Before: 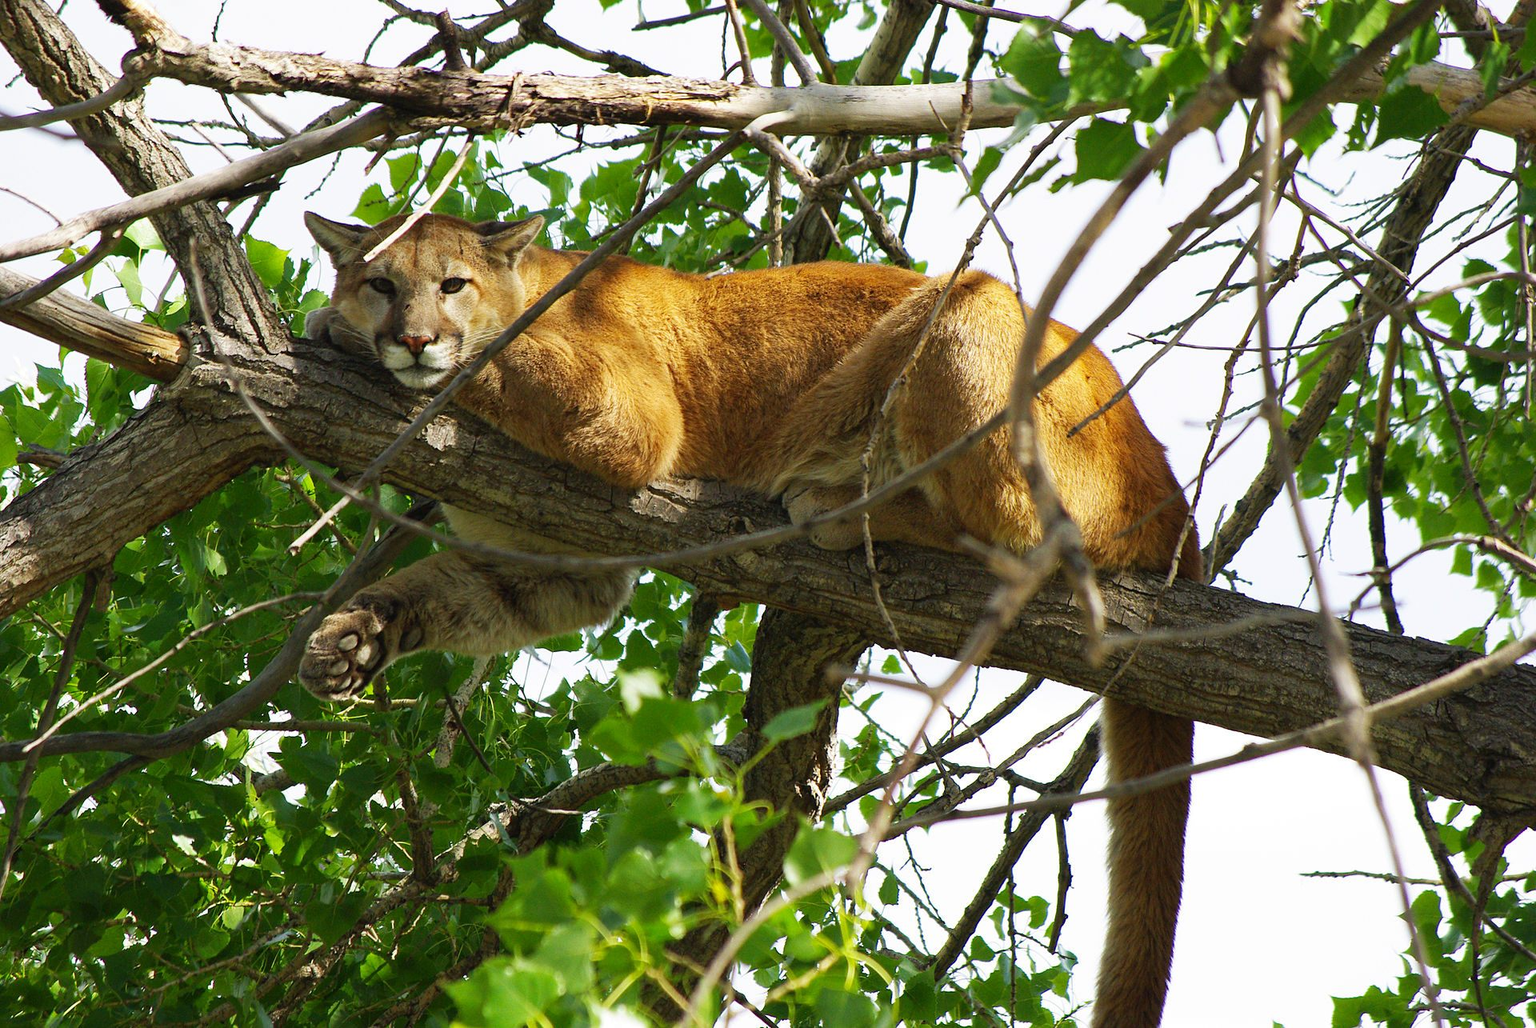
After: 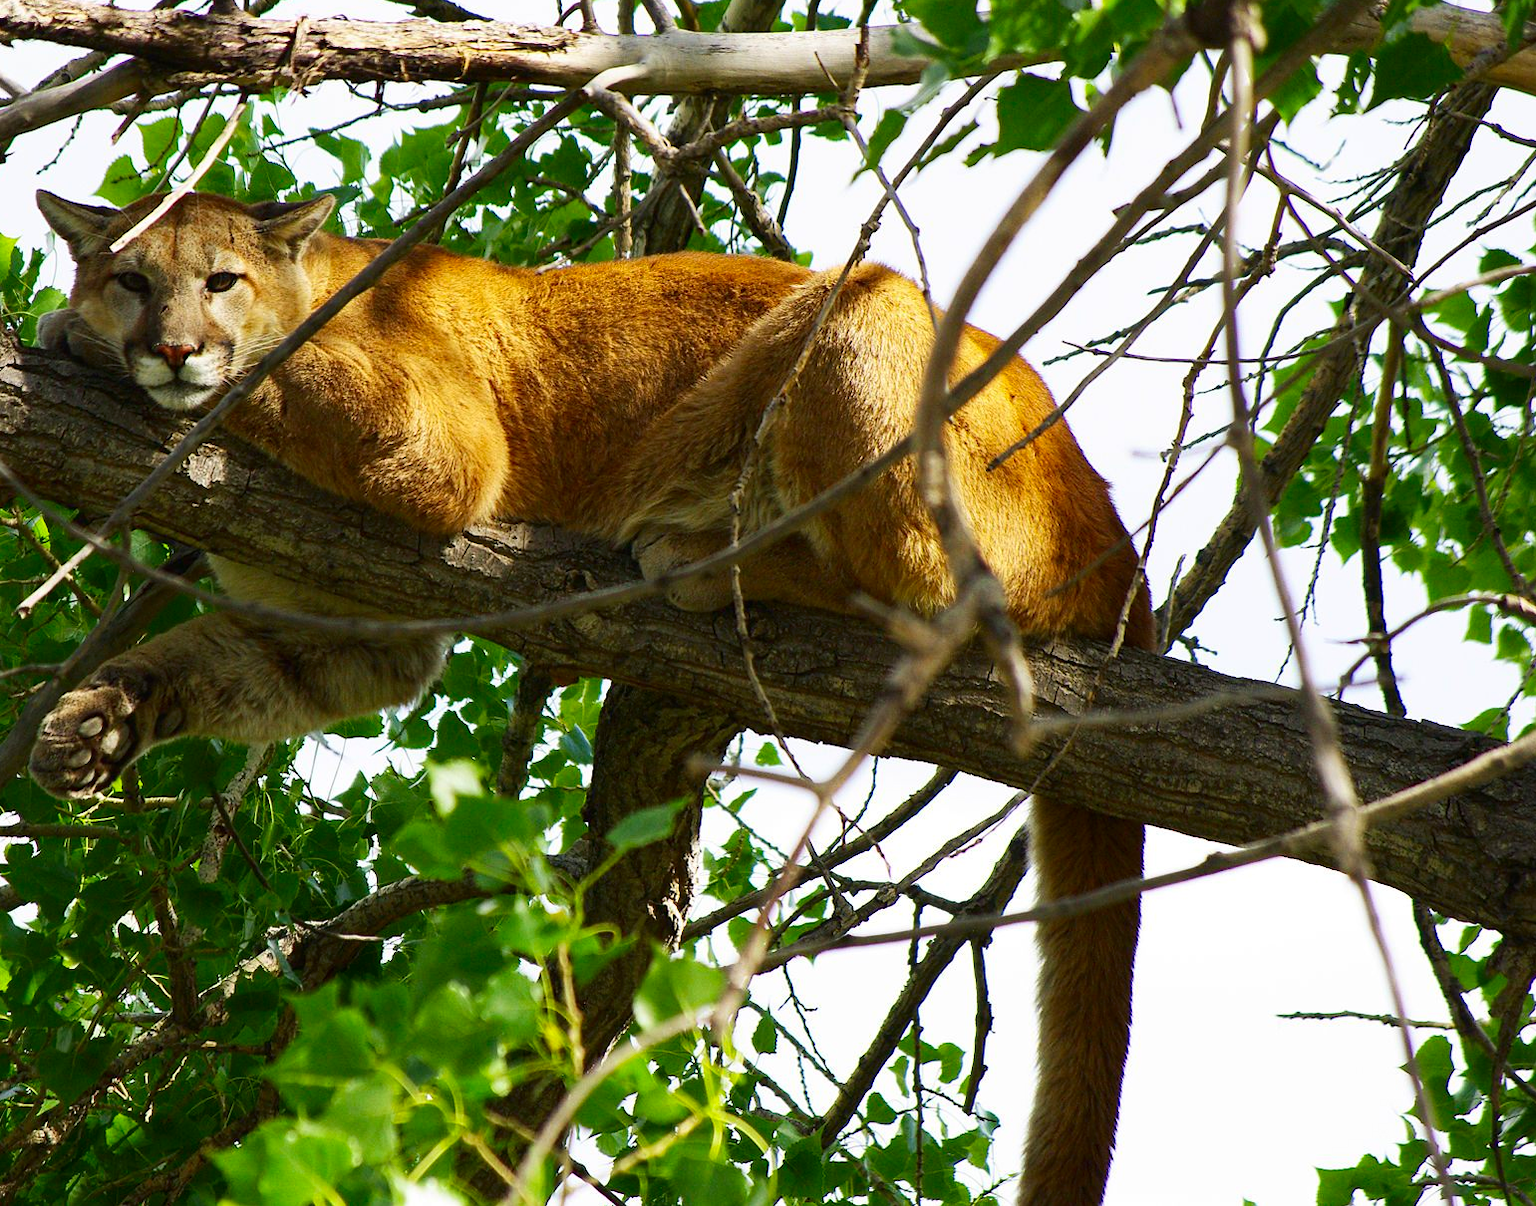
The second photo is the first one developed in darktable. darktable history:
contrast brightness saturation: contrast 0.13, brightness -0.05, saturation 0.16
crop and rotate: left 17.959%, top 5.771%, right 1.742%
